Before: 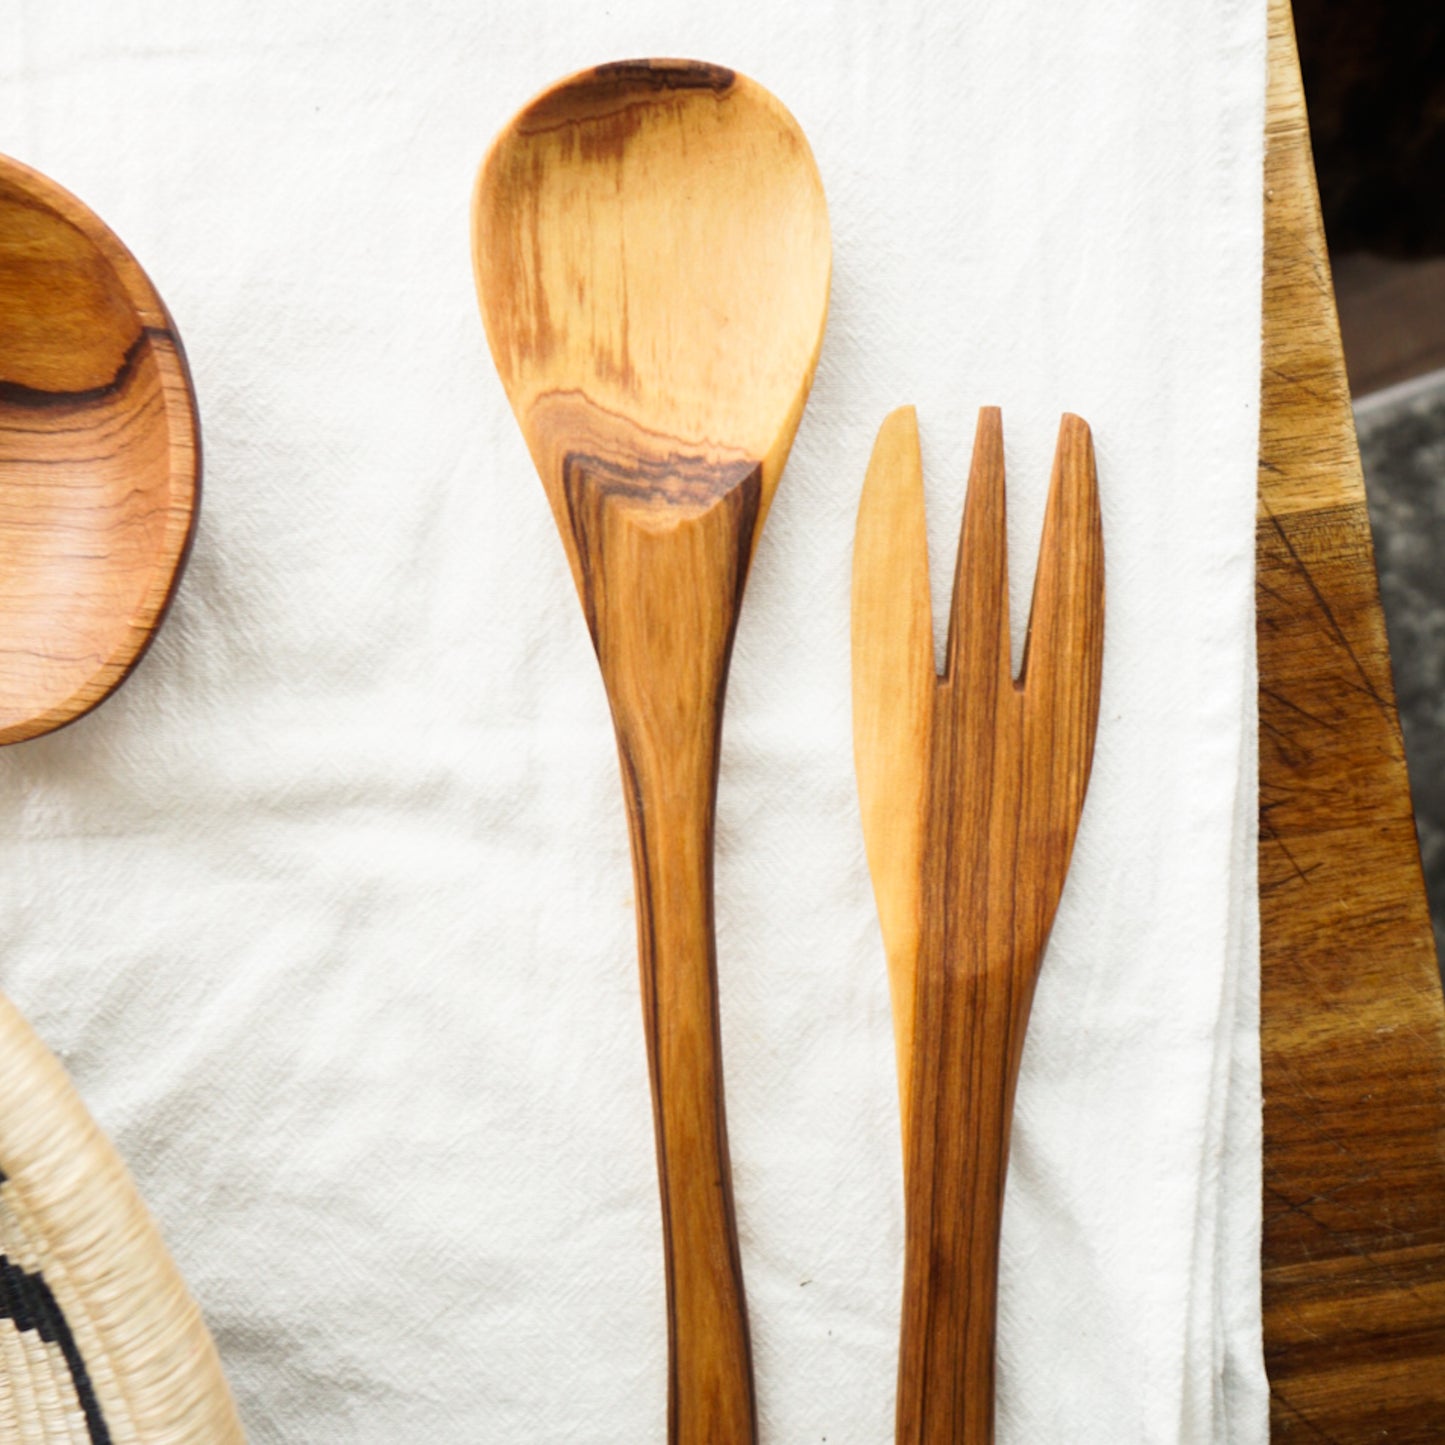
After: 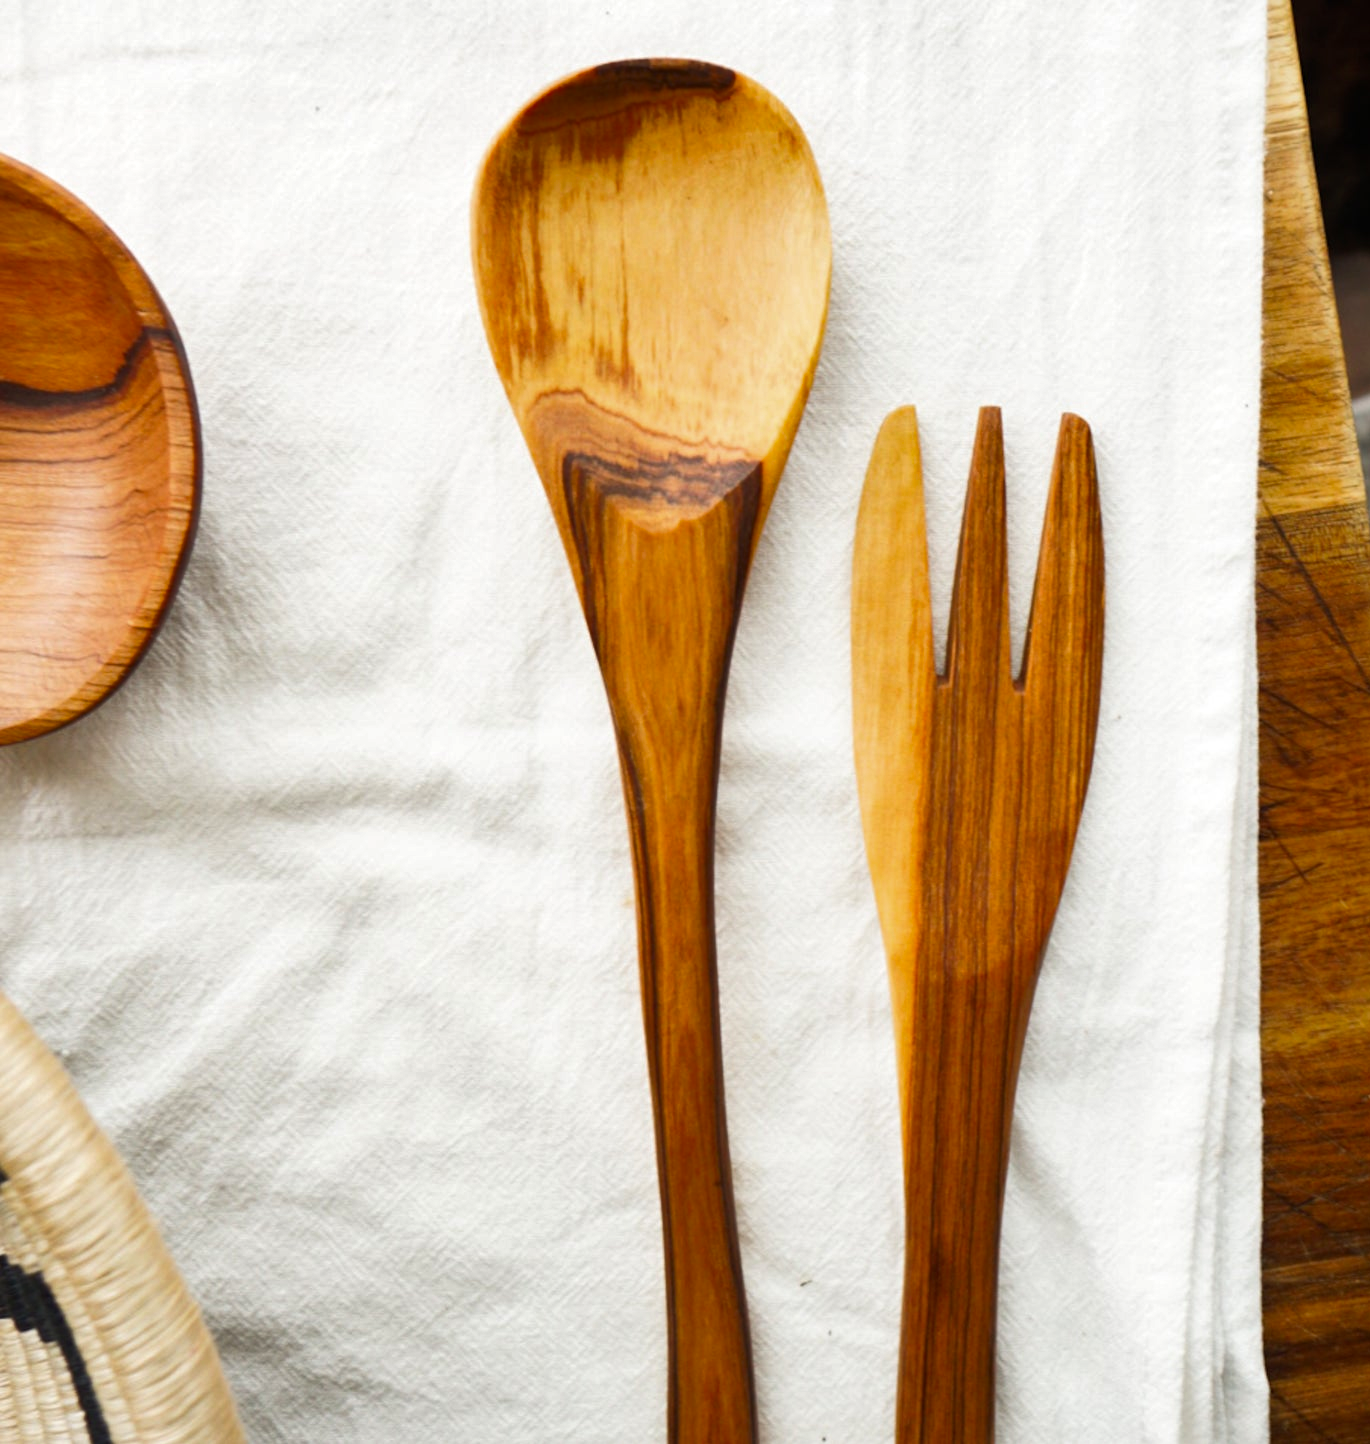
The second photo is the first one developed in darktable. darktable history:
shadows and highlights: shadows 12, white point adjustment 1.2, soften with gaussian
vibrance: vibrance 100%
crop and rotate: right 5.167%
